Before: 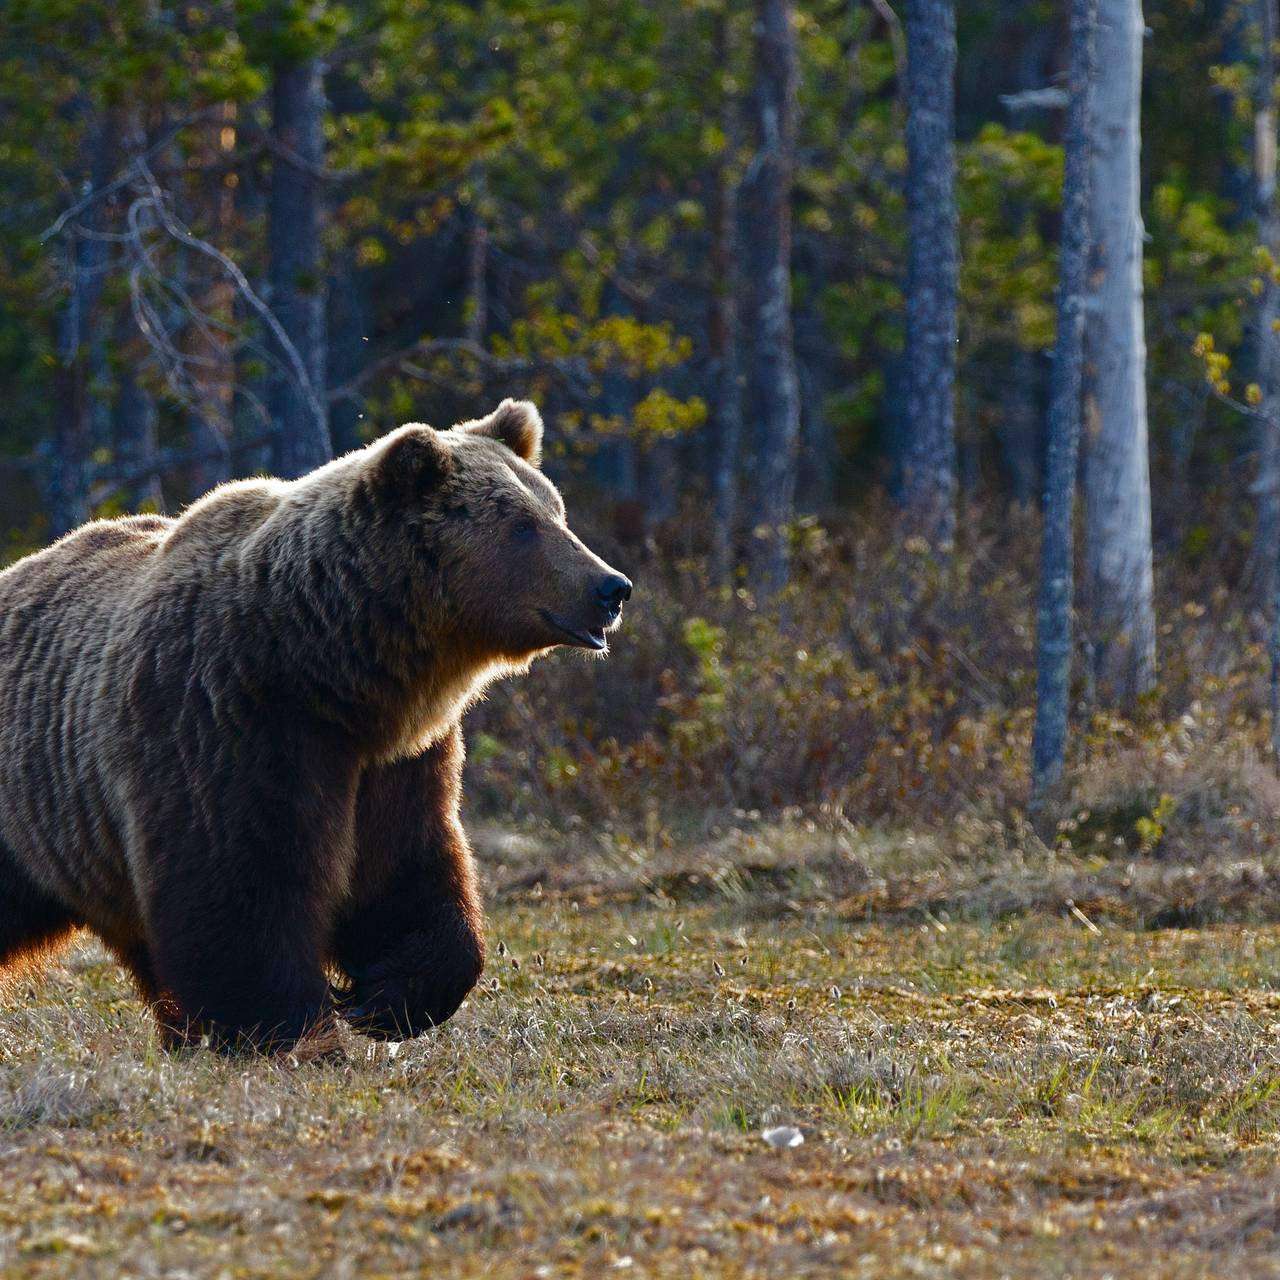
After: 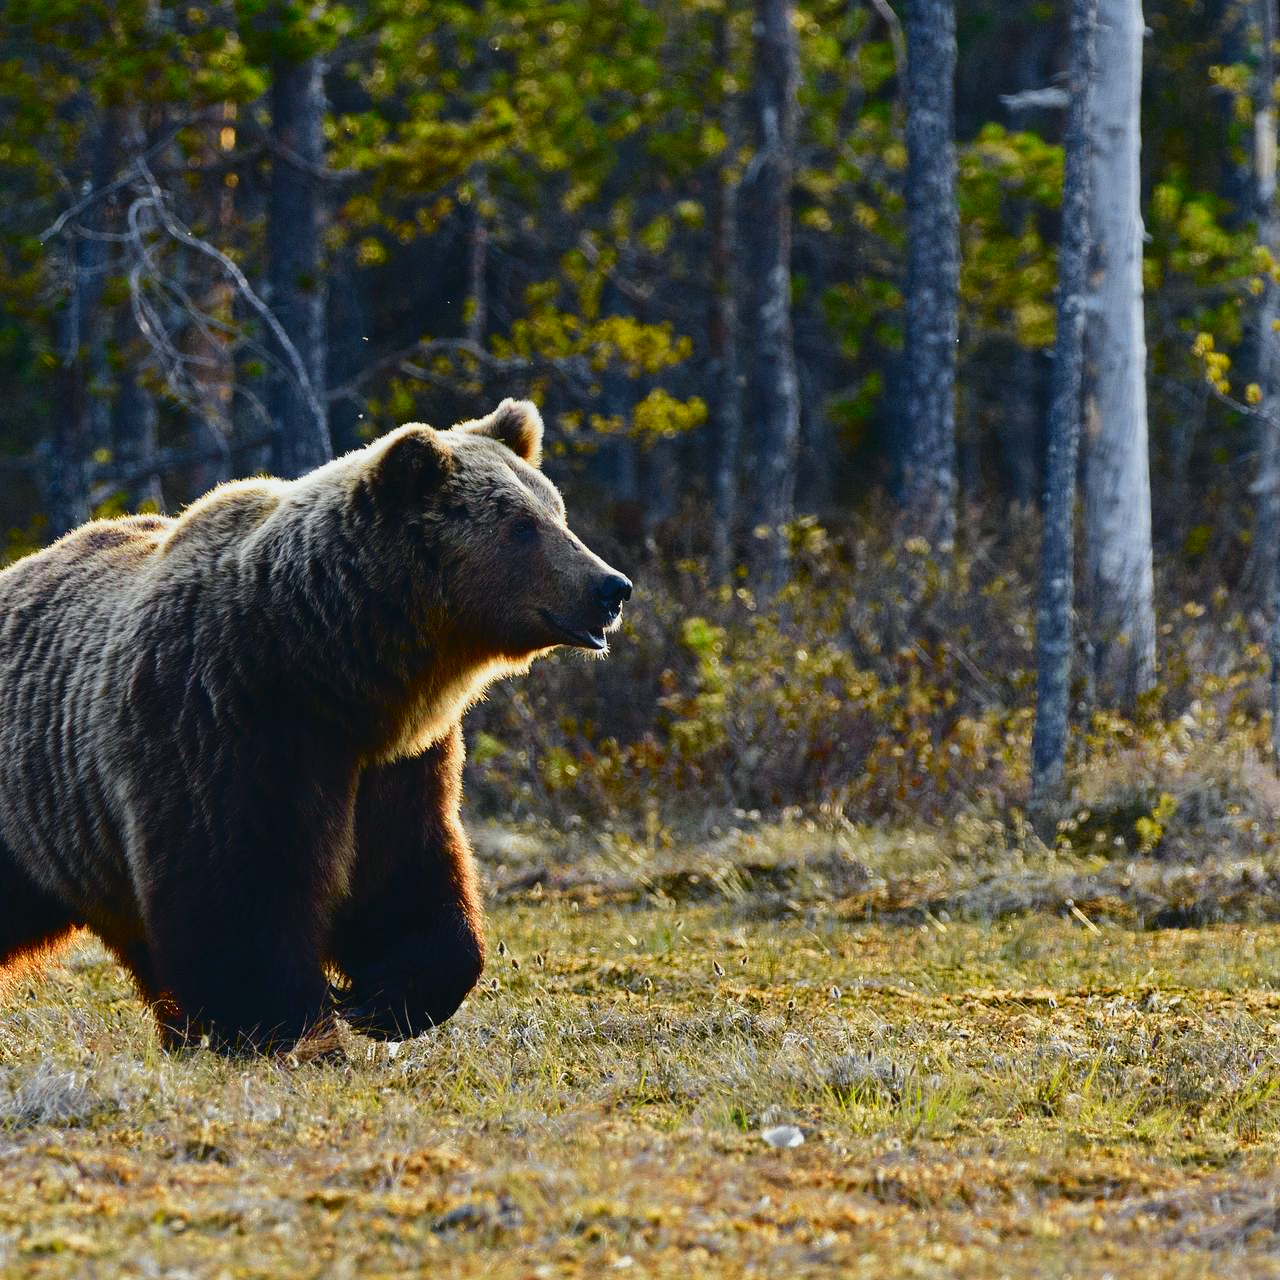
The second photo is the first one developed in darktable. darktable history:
tone curve: curves: ch0 [(0, 0.03) (0.113, 0.087) (0.207, 0.184) (0.515, 0.612) (0.712, 0.793) (1, 0.946)]; ch1 [(0, 0) (0.172, 0.123) (0.317, 0.279) (0.414, 0.382) (0.476, 0.479) (0.505, 0.498) (0.534, 0.534) (0.621, 0.65) (0.709, 0.764) (1, 1)]; ch2 [(0, 0) (0.411, 0.424) (0.505, 0.505) (0.521, 0.524) (0.537, 0.57) (0.65, 0.699) (1, 1)], color space Lab, independent channels, preserve colors none
